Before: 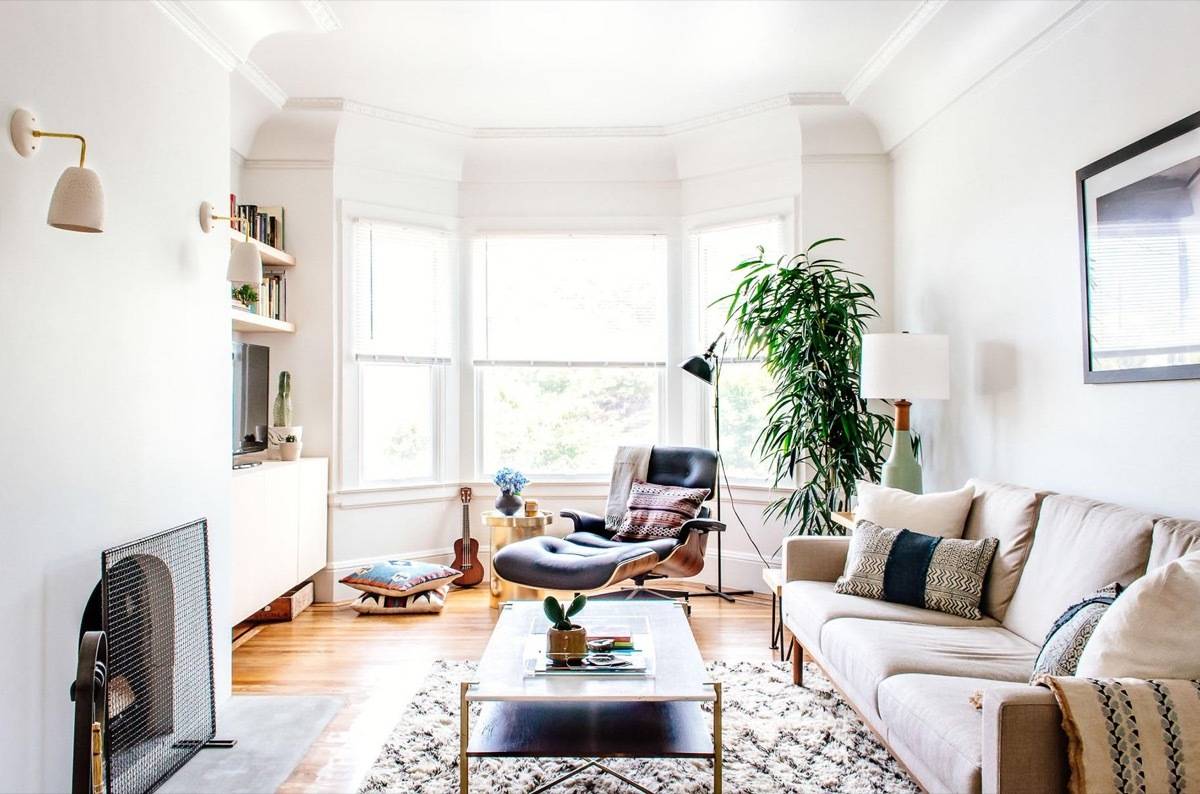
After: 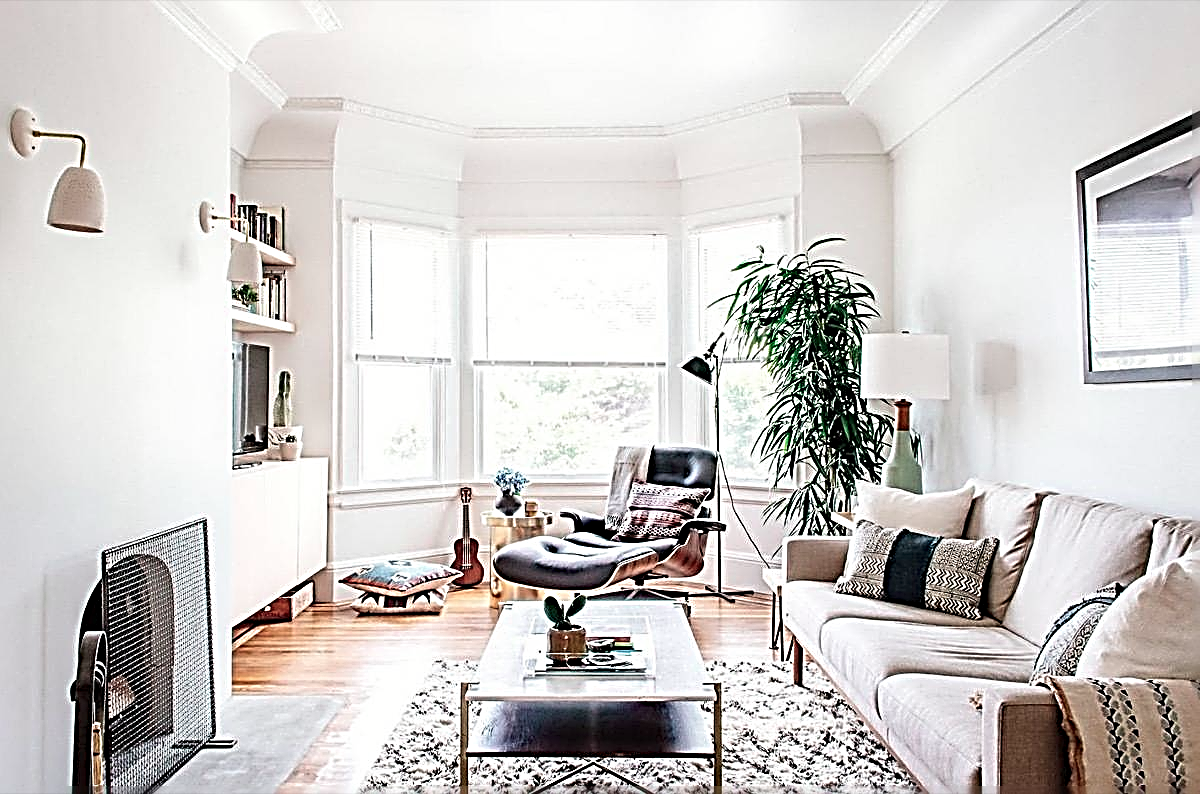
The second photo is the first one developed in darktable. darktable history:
sharpen: radius 3.158, amount 1.731
color contrast: blue-yellow contrast 0.7
